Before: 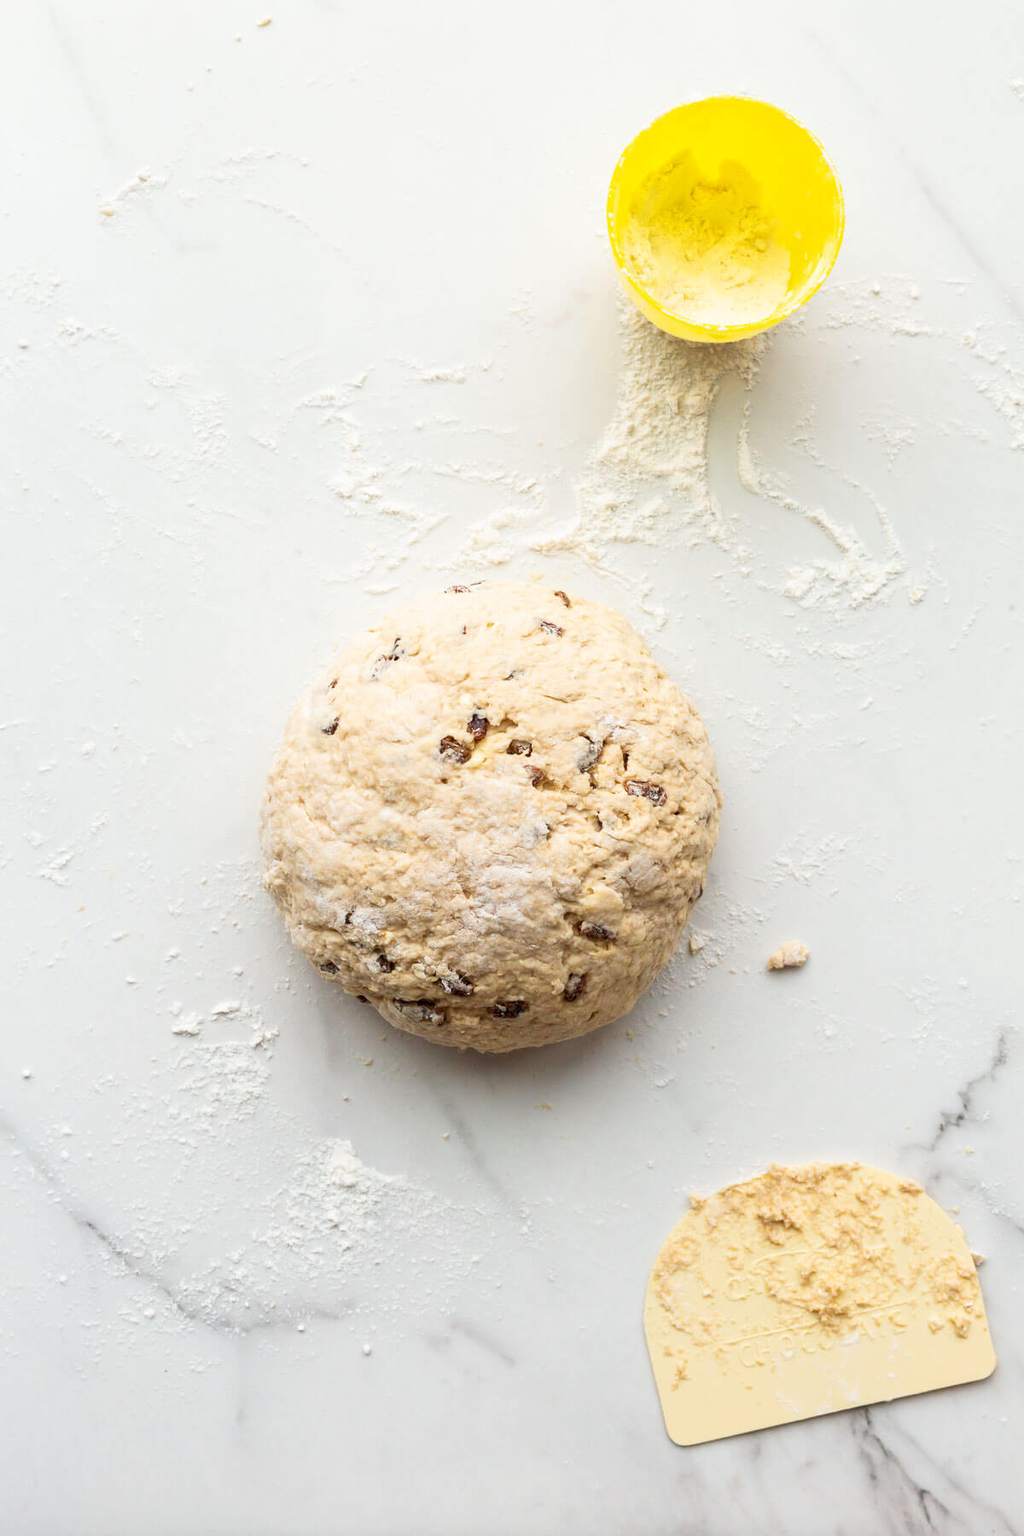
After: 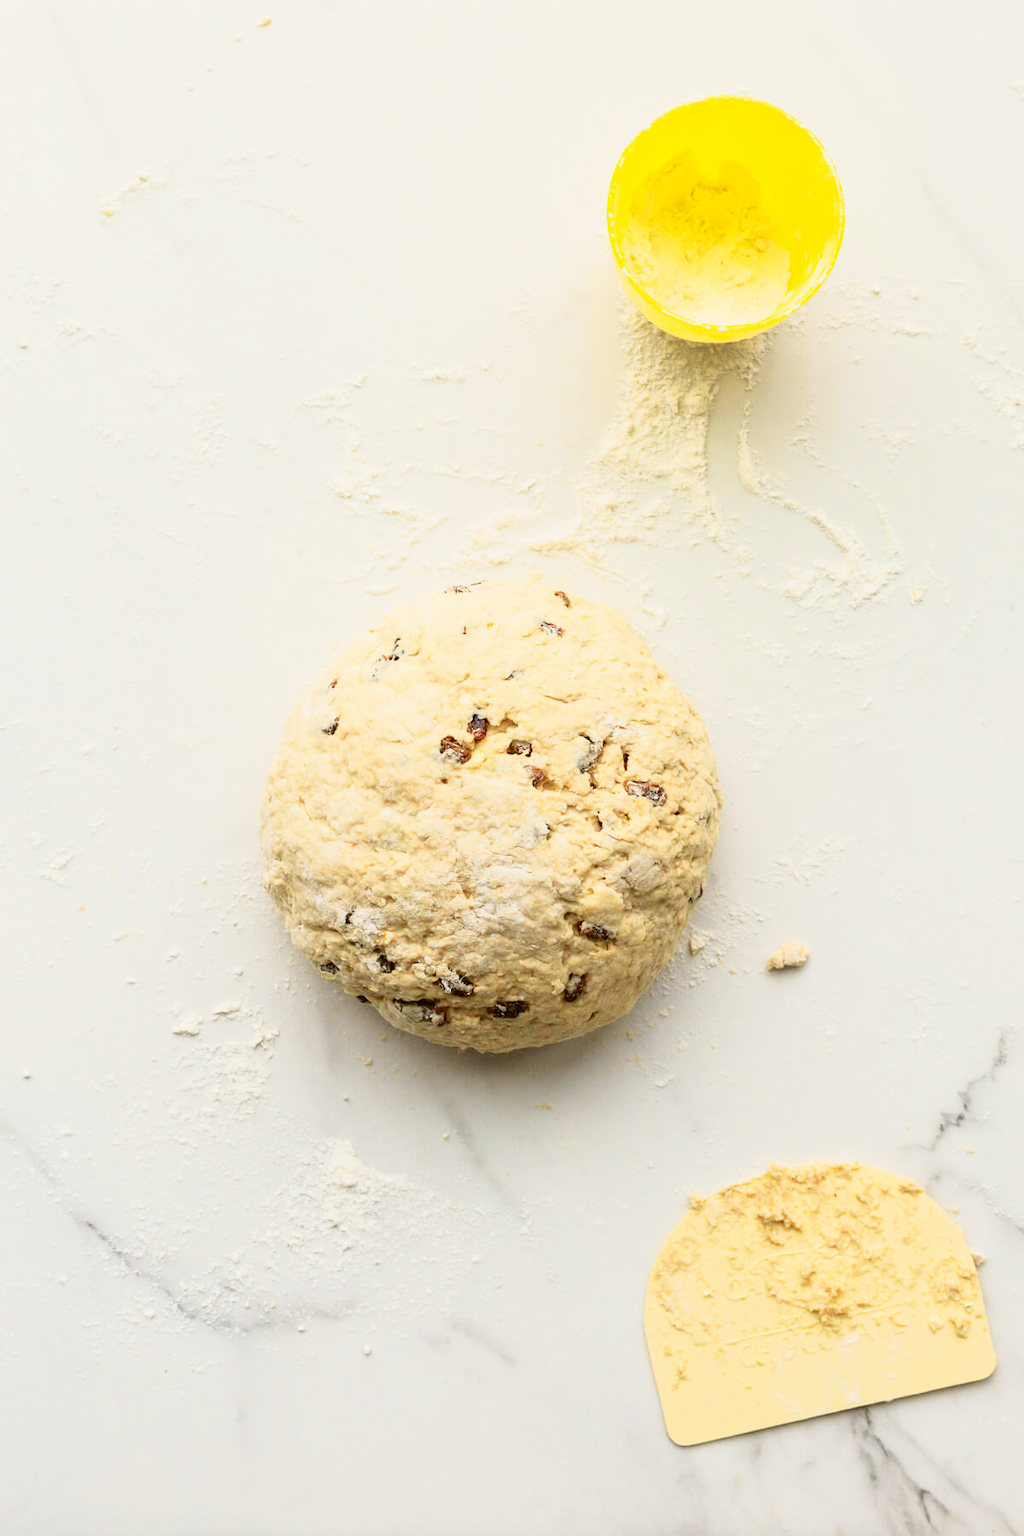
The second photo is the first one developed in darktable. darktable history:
tone curve: curves: ch0 [(0, 0.021) (0.049, 0.044) (0.152, 0.14) (0.328, 0.377) (0.473, 0.543) (0.641, 0.705) (0.85, 0.894) (1, 0.969)]; ch1 [(0, 0) (0.302, 0.331) (0.433, 0.432) (0.472, 0.47) (0.502, 0.503) (0.527, 0.516) (0.564, 0.573) (0.614, 0.626) (0.677, 0.701) (0.859, 0.885) (1, 1)]; ch2 [(0, 0) (0.33, 0.301) (0.447, 0.44) (0.487, 0.496) (0.502, 0.516) (0.535, 0.563) (0.565, 0.597) (0.608, 0.641) (1, 1)], color space Lab, independent channels, preserve colors none
